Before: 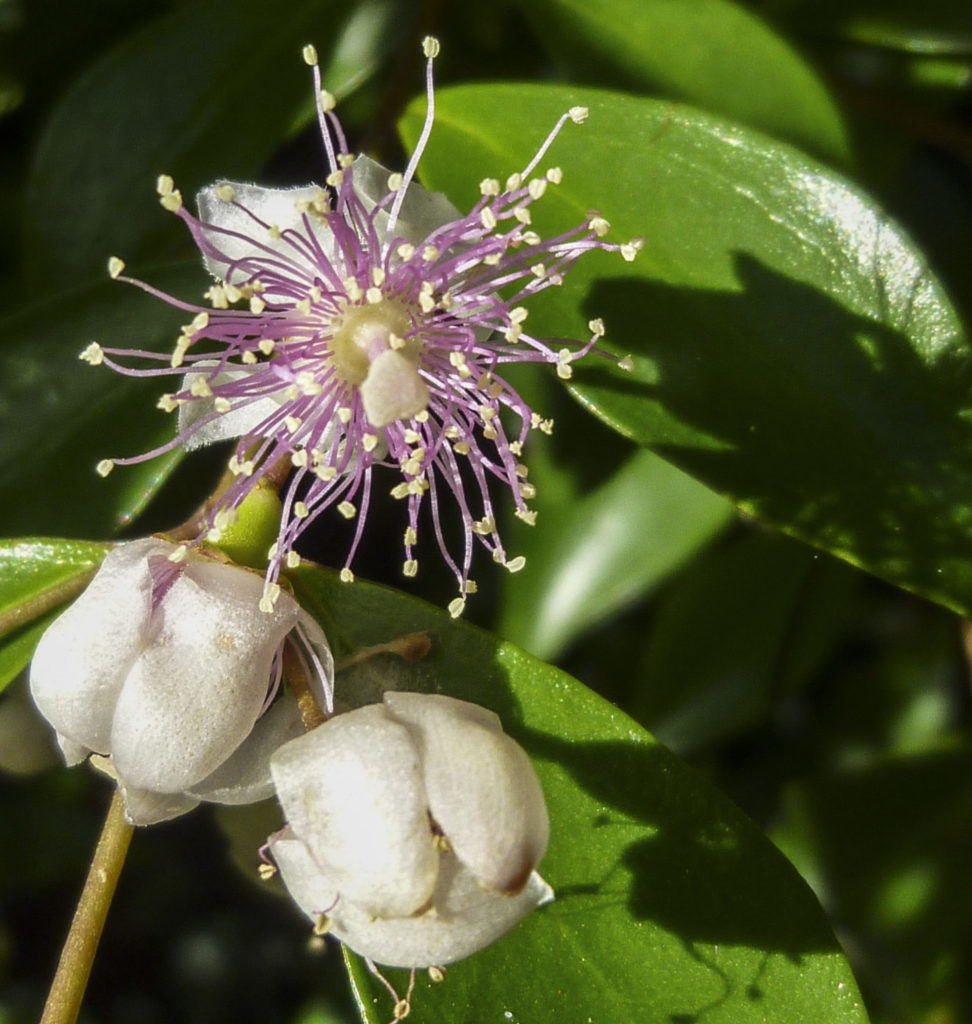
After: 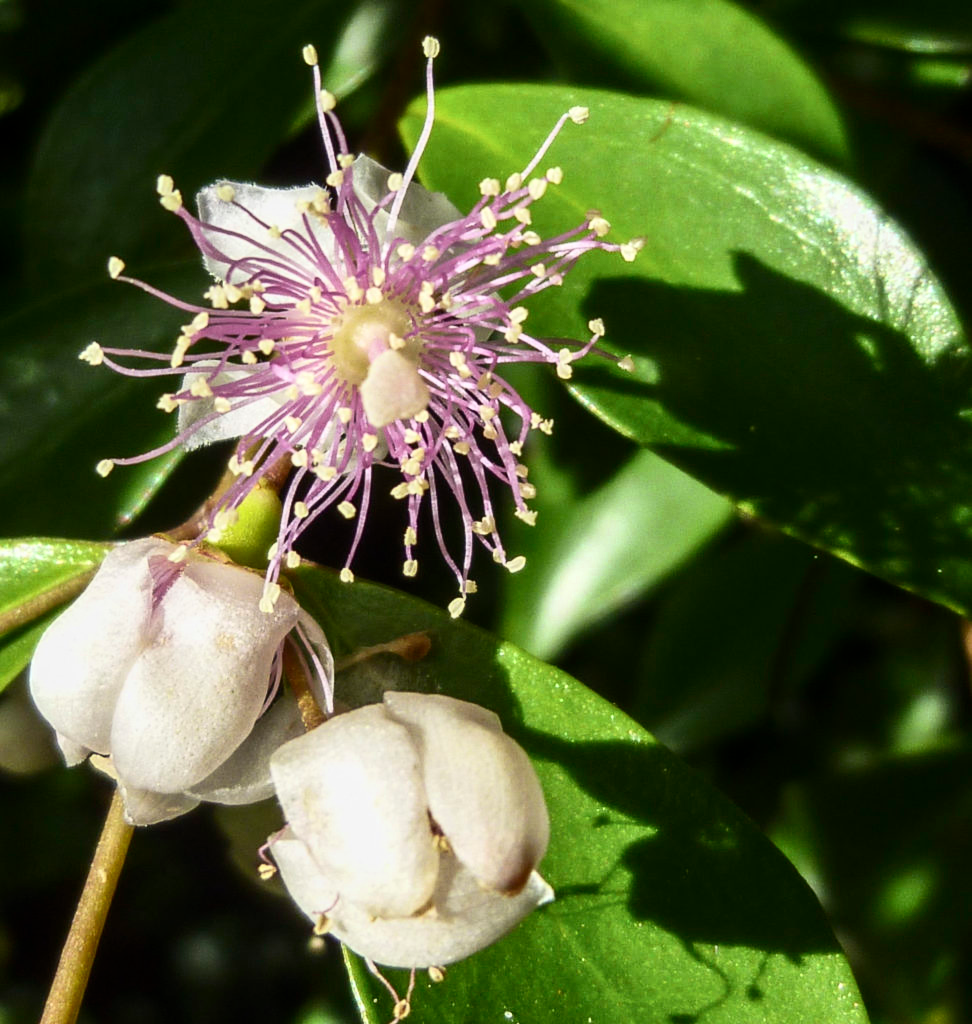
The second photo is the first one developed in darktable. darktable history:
contrast brightness saturation: contrast 0.237, brightness 0.091
color zones: curves: ch0 [(0.25, 0.5) (0.463, 0.627) (0.484, 0.637) (0.75, 0.5)], mix 23.96%
